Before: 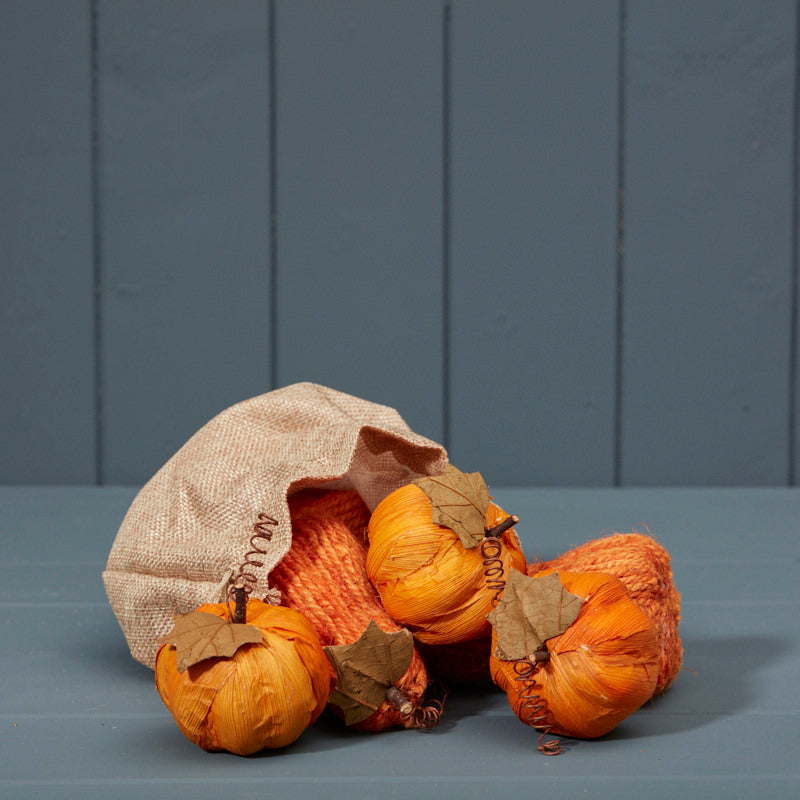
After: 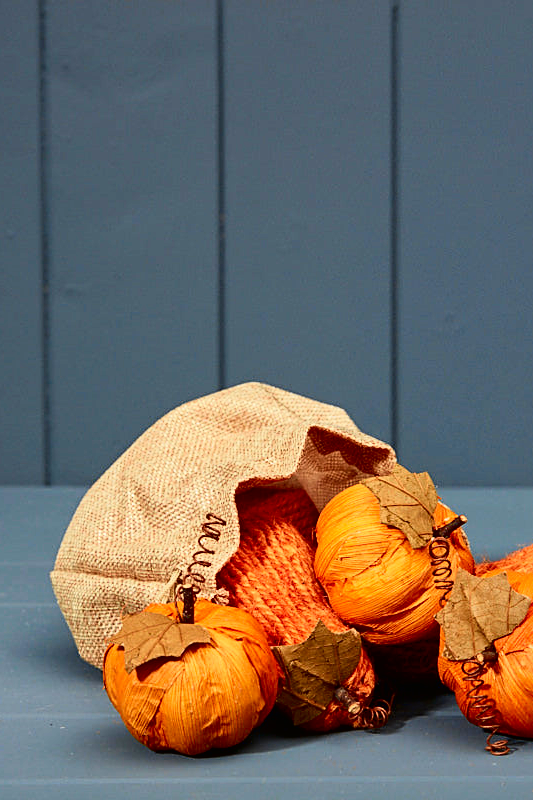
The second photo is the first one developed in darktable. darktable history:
sharpen: on, module defaults
tone curve: curves: ch0 [(0, 0.006) (0.046, 0.011) (0.13, 0.062) (0.338, 0.327) (0.494, 0.55) (0.728, 0.835) (1, 1)]; ch1 [(0, 0) (0.346, 0.324) (0.45, 0.431) (0.5, 0.5) (0.522, 0.517) (0.55, 0.57) (1, 1)]; ch2 [(0, 0) (0.453, 0.418) (0.5, 0.5) (0.526, 0.524) (0.554, 0.598) (0.622, 0.679) (0.707, 0.761) (1, 1)], color space Lab, independent channels, preserve colors none
crop and rotate: left 6.617%, right 26.717%
